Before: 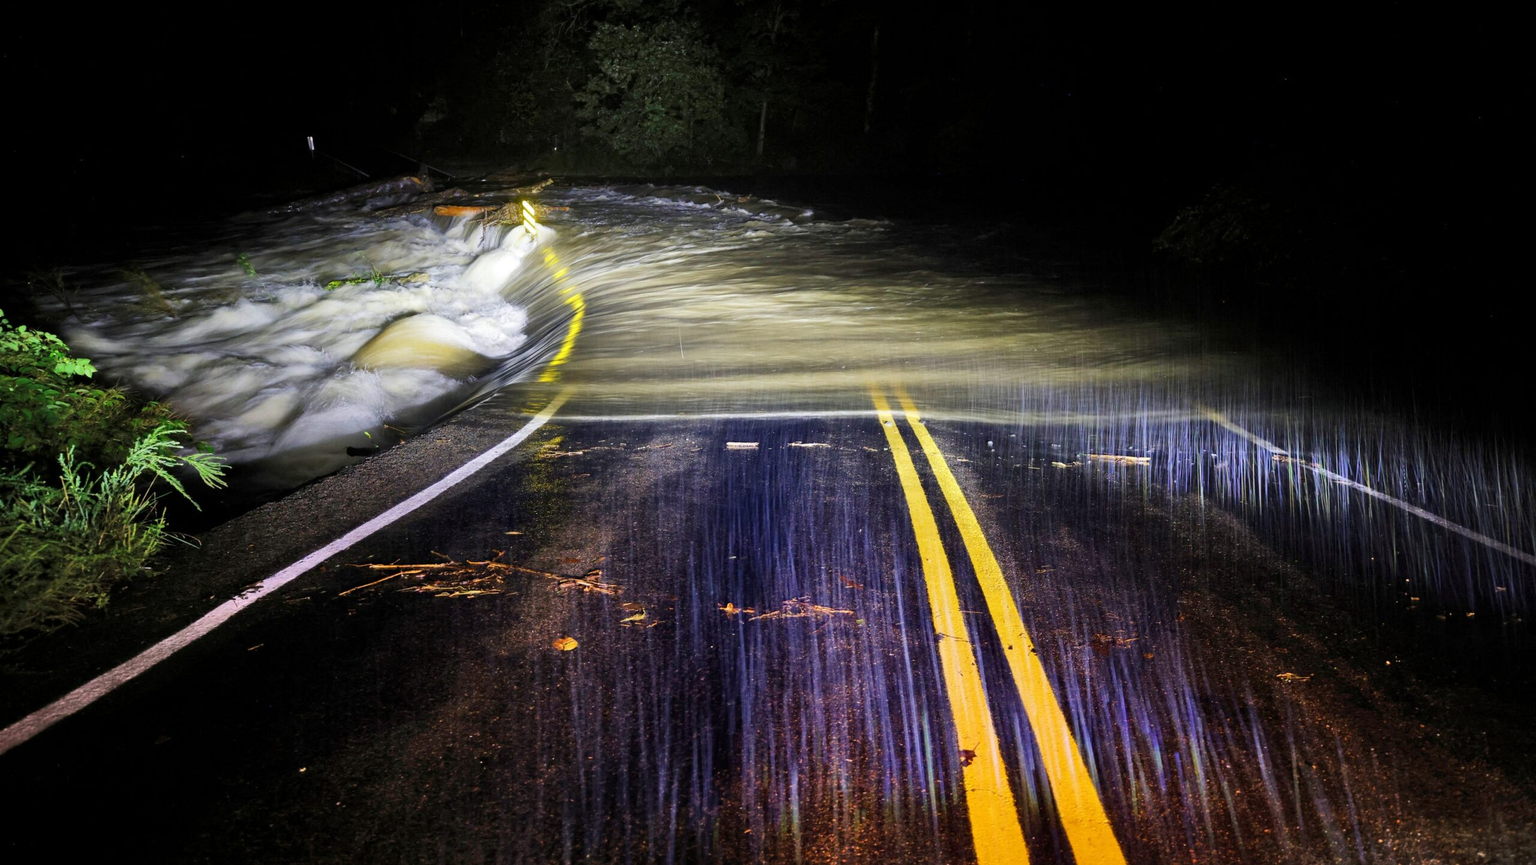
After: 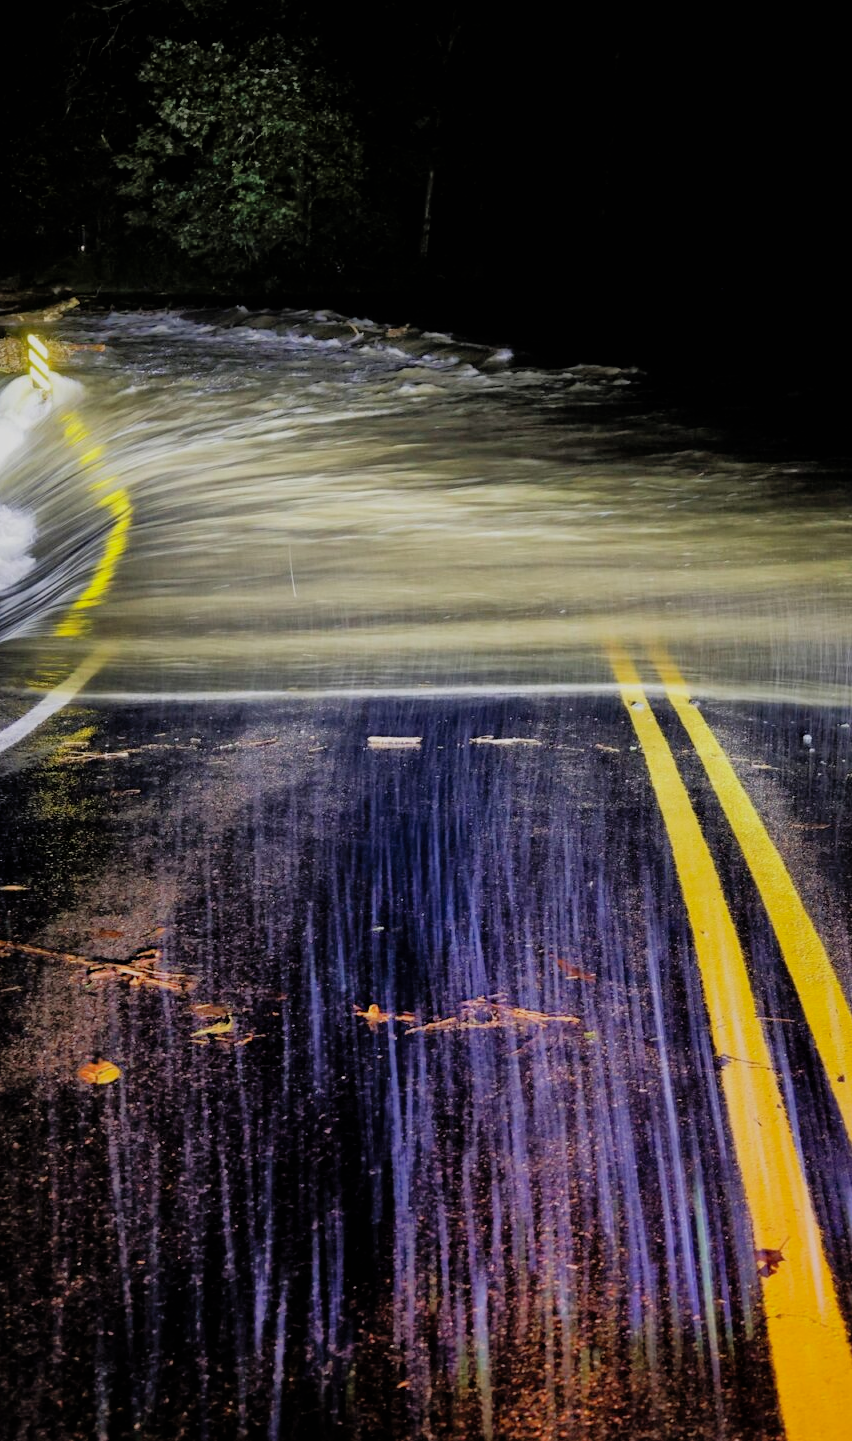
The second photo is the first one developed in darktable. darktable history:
crop: left 32.937%, right 33.745%
filmic rgb: black relative exposure -7.98 EV, white relative exposure 4.06 EV, hardness 4.11, latitude 49.74%, contrast 1.1
shadows and highlights: on, module defaults
